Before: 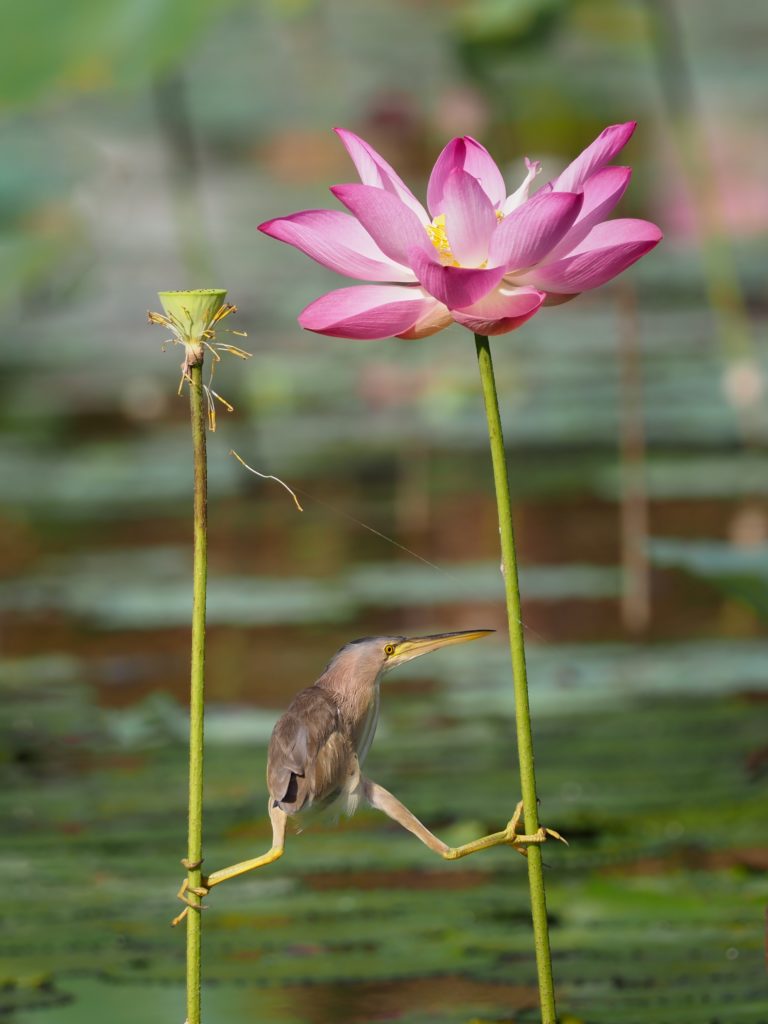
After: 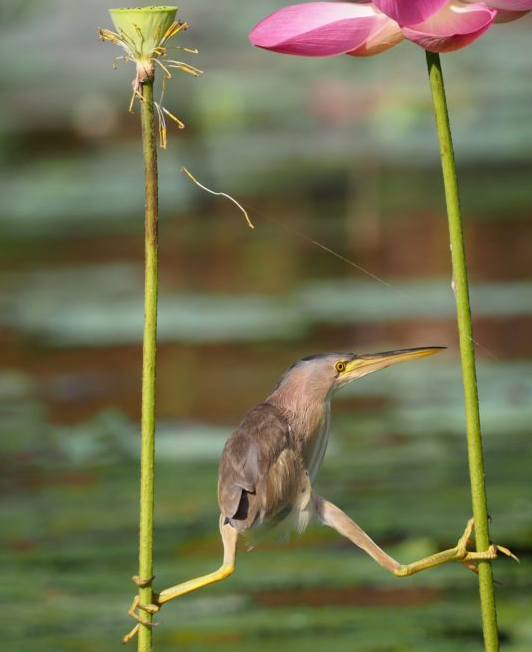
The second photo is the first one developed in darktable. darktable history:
crop: left 6.488%, top 27.668%, right 24.183%, bottom 8.656%
bloom: size 9%, threshold 100%, strength 7%
exposure: exposure 0.128 EV, compensate highlight preservation false
